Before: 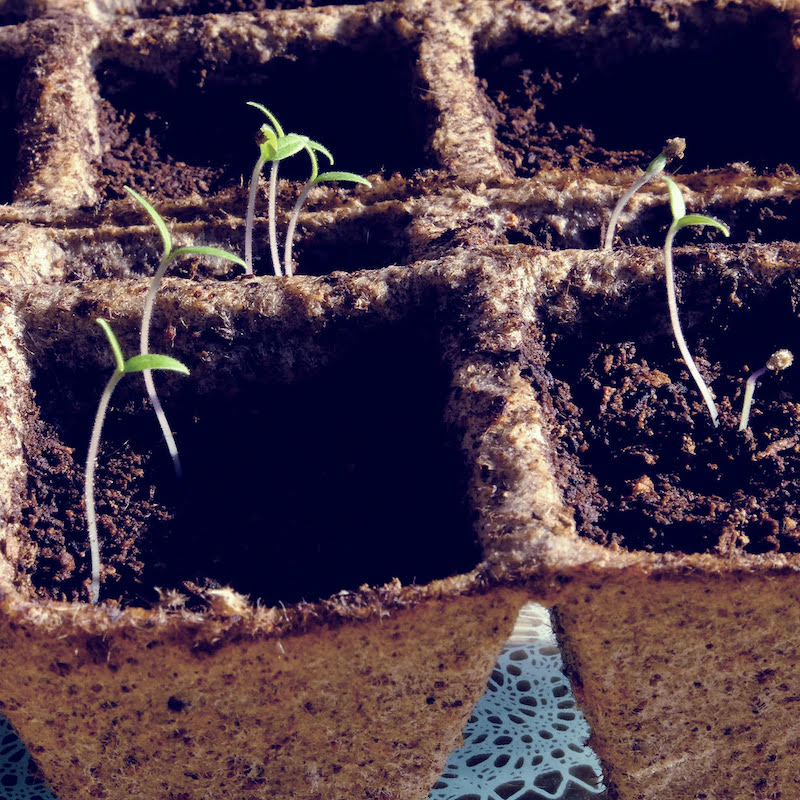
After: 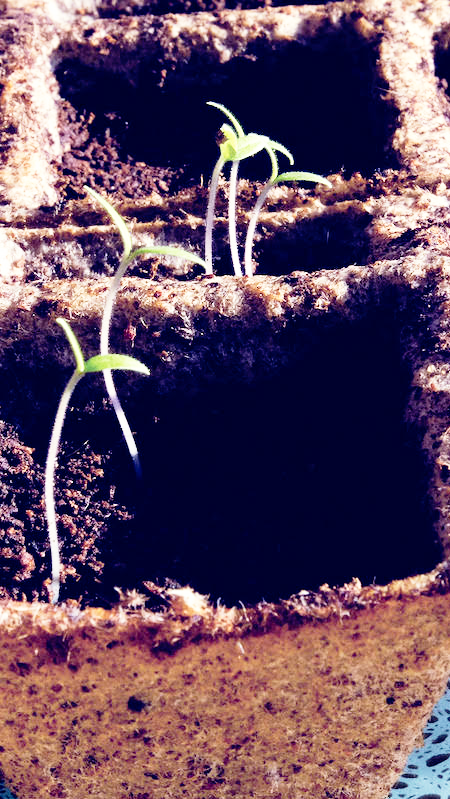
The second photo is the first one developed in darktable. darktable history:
base curve: curves: ch0 [(0, 0) (0.012, 0.01) (0.073, 0.168) (0.31, 0.711) (0.645, 0.957) (1, 1)], preserve colors none
crop: left 5.114%, right 38.589%
